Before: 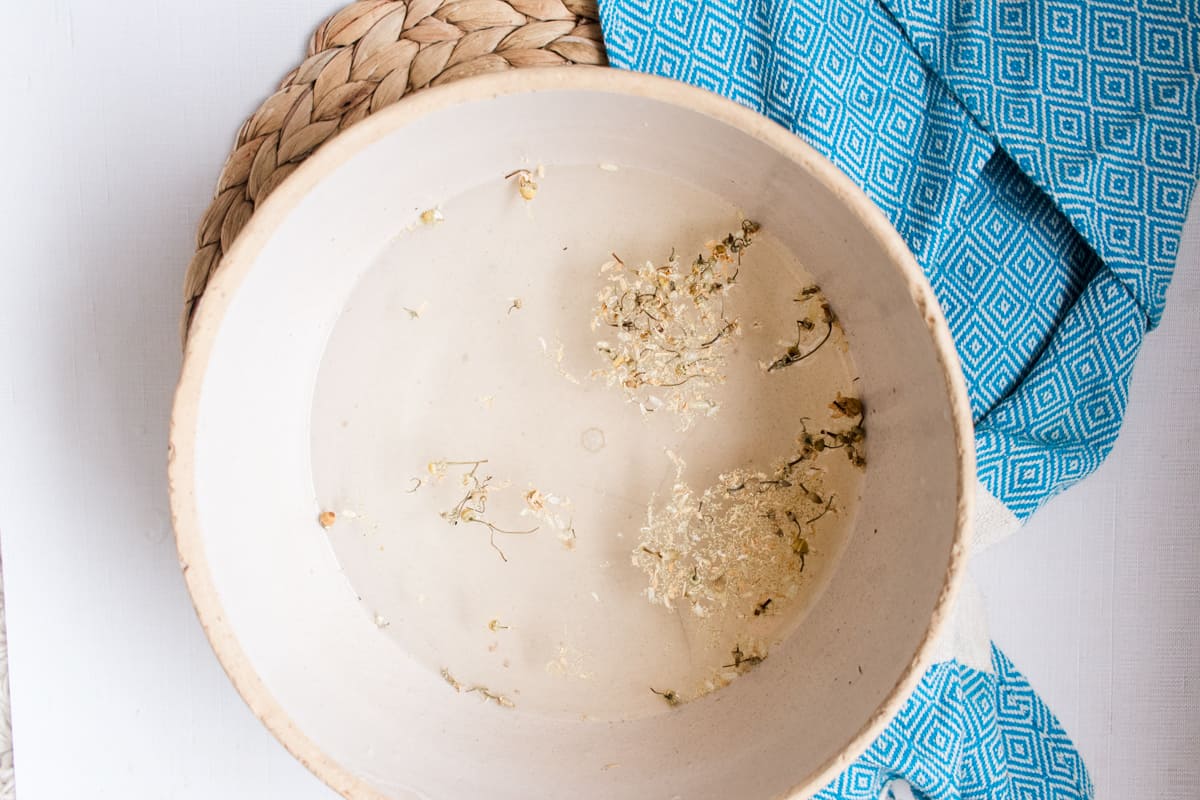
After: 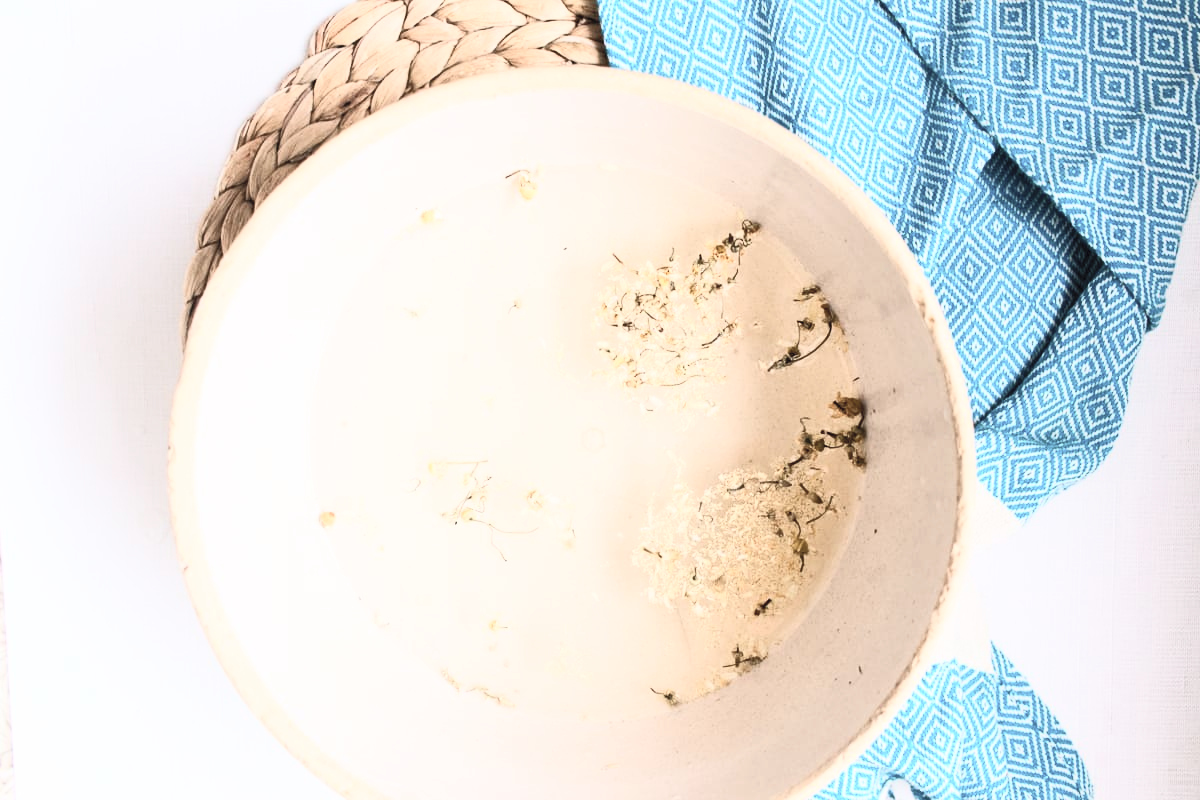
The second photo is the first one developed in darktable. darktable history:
contrast brightness saturation: contrast 0.449, brightness 0.552, saturation -0.19
